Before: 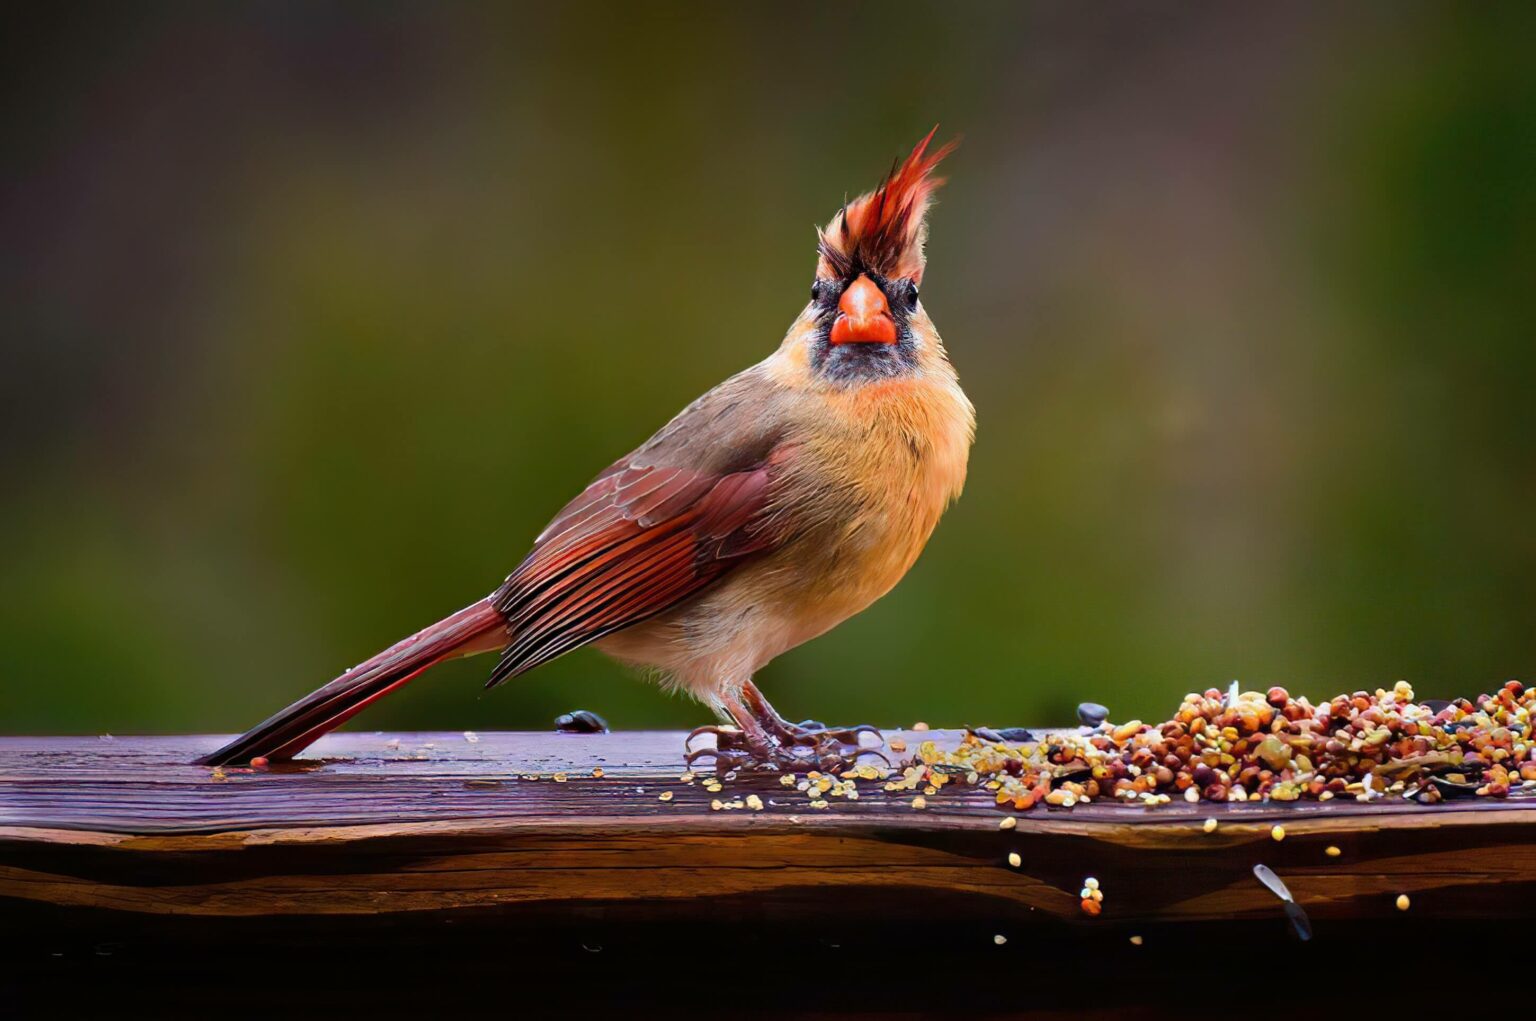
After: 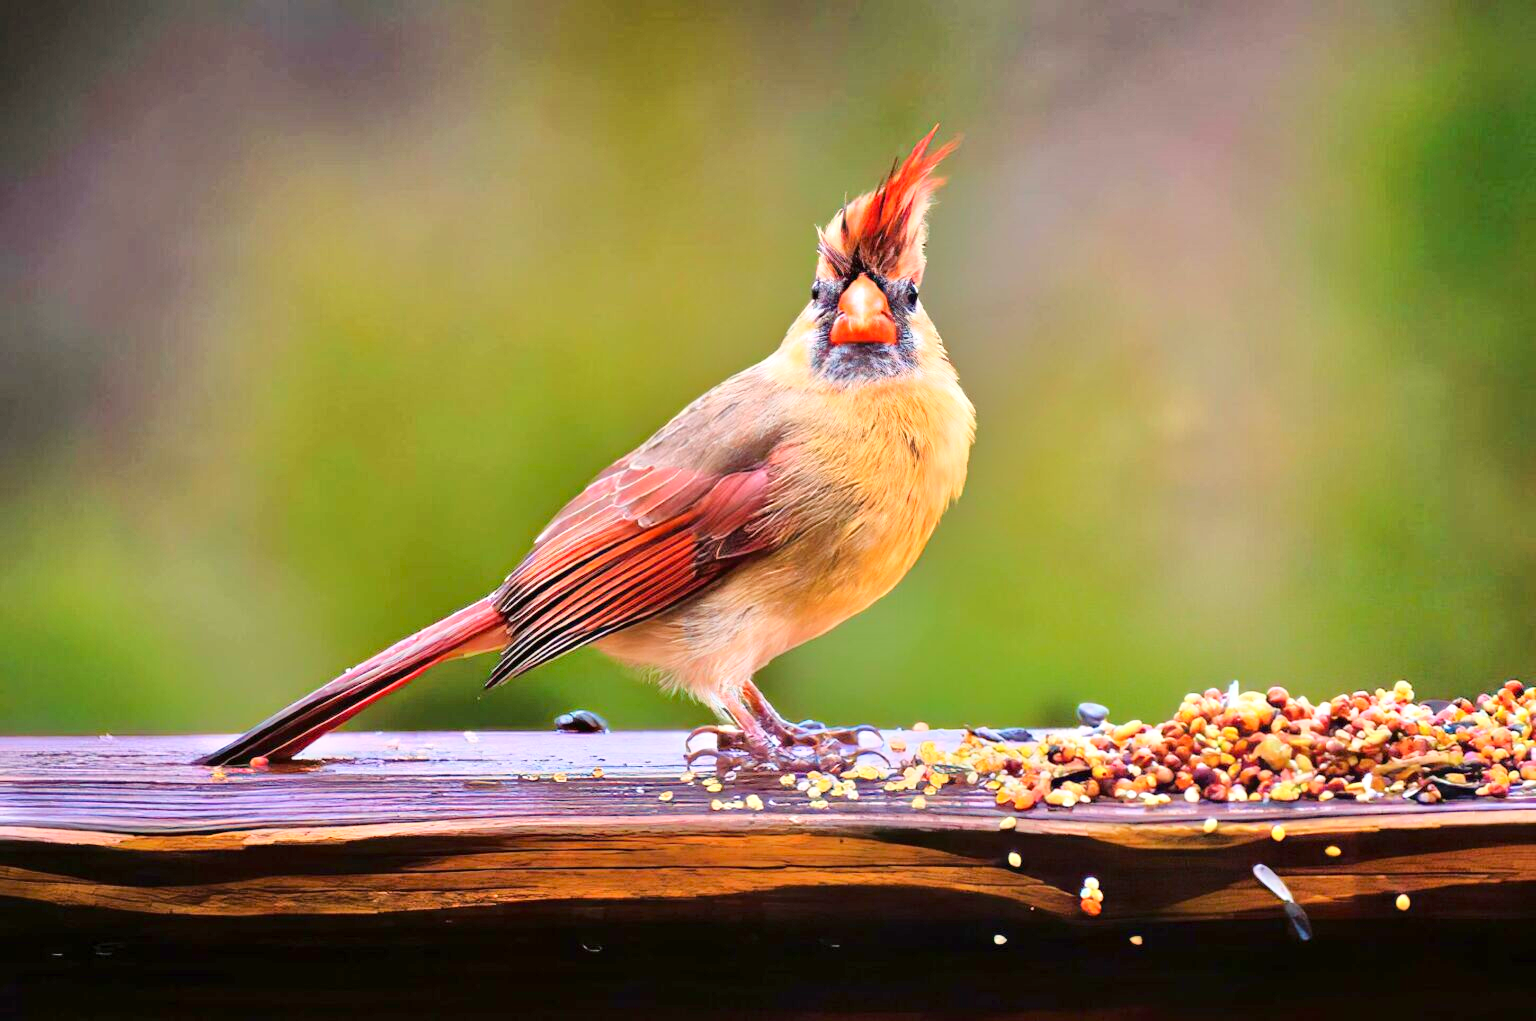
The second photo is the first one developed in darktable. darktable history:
base curve: curves: ch0 [(0, 0) (0.032, 0.025) (0.121, 0.166) (0.206, 0.329) (0.605, 0.79) (1, 1)]
tone equalizer: -8 EV 2 EV, -7 EV 1.98 EV, -6 EV 1.98 EV, -5 EV 1.98 EV, -4 EV 2 EV, -3 EV 1.5 EV, -2 EV 0.983 EV, -1 EV 0.481 EV
